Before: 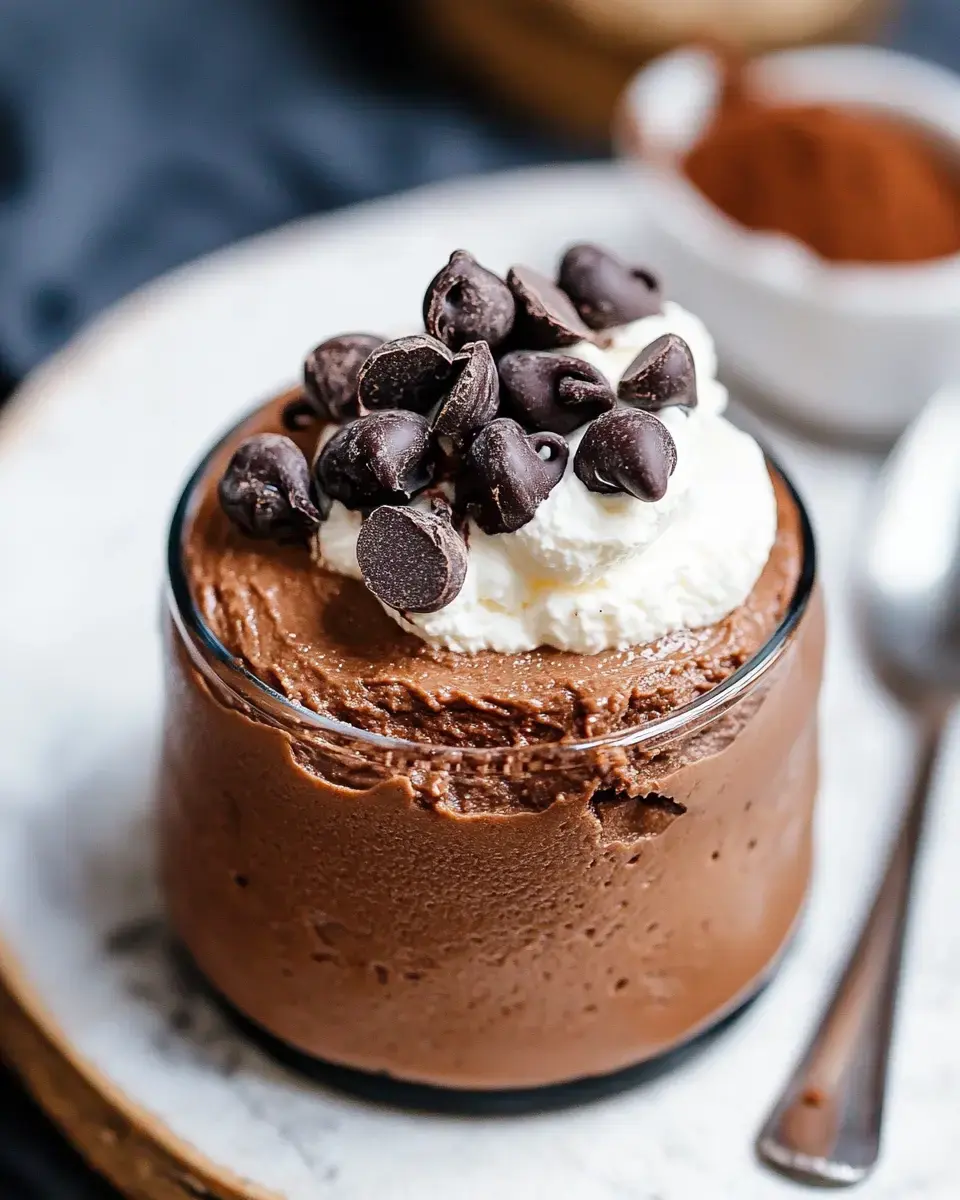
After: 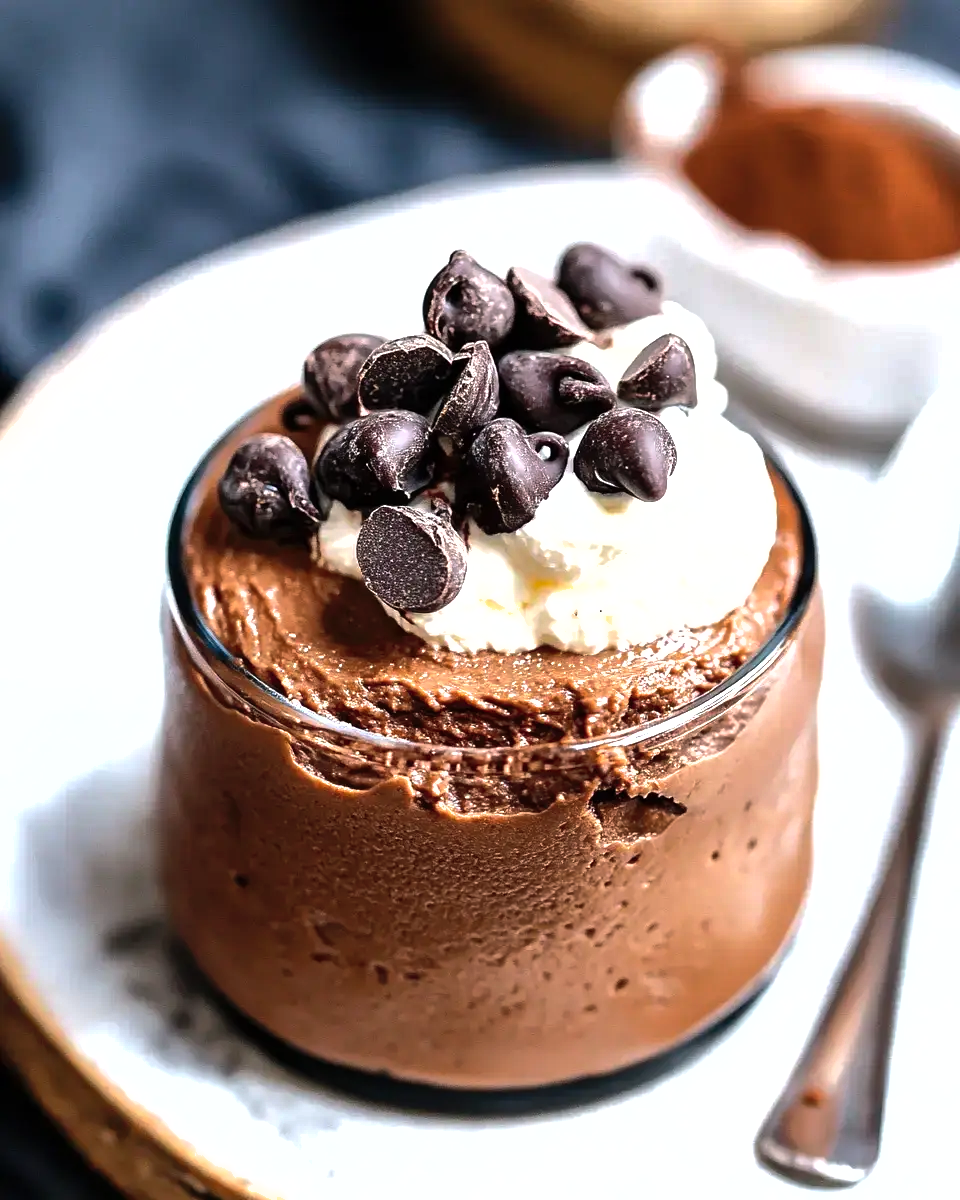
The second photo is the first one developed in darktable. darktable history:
shadows and highlights: on, module defaults
tone equalizer: -8 EV -1.07 EV, -7 EV -1.04 EV, -6 EV -0.834 EV, -5 EV -0.55 EV, -3 EV 0.597 EV, -2 EV 0.882 EV, -1 EV 0.995 EV, +0 EV 1.05 EV, edges refinement/feathering 500, mask exposure compensation -1.57 EV, preserve details no
